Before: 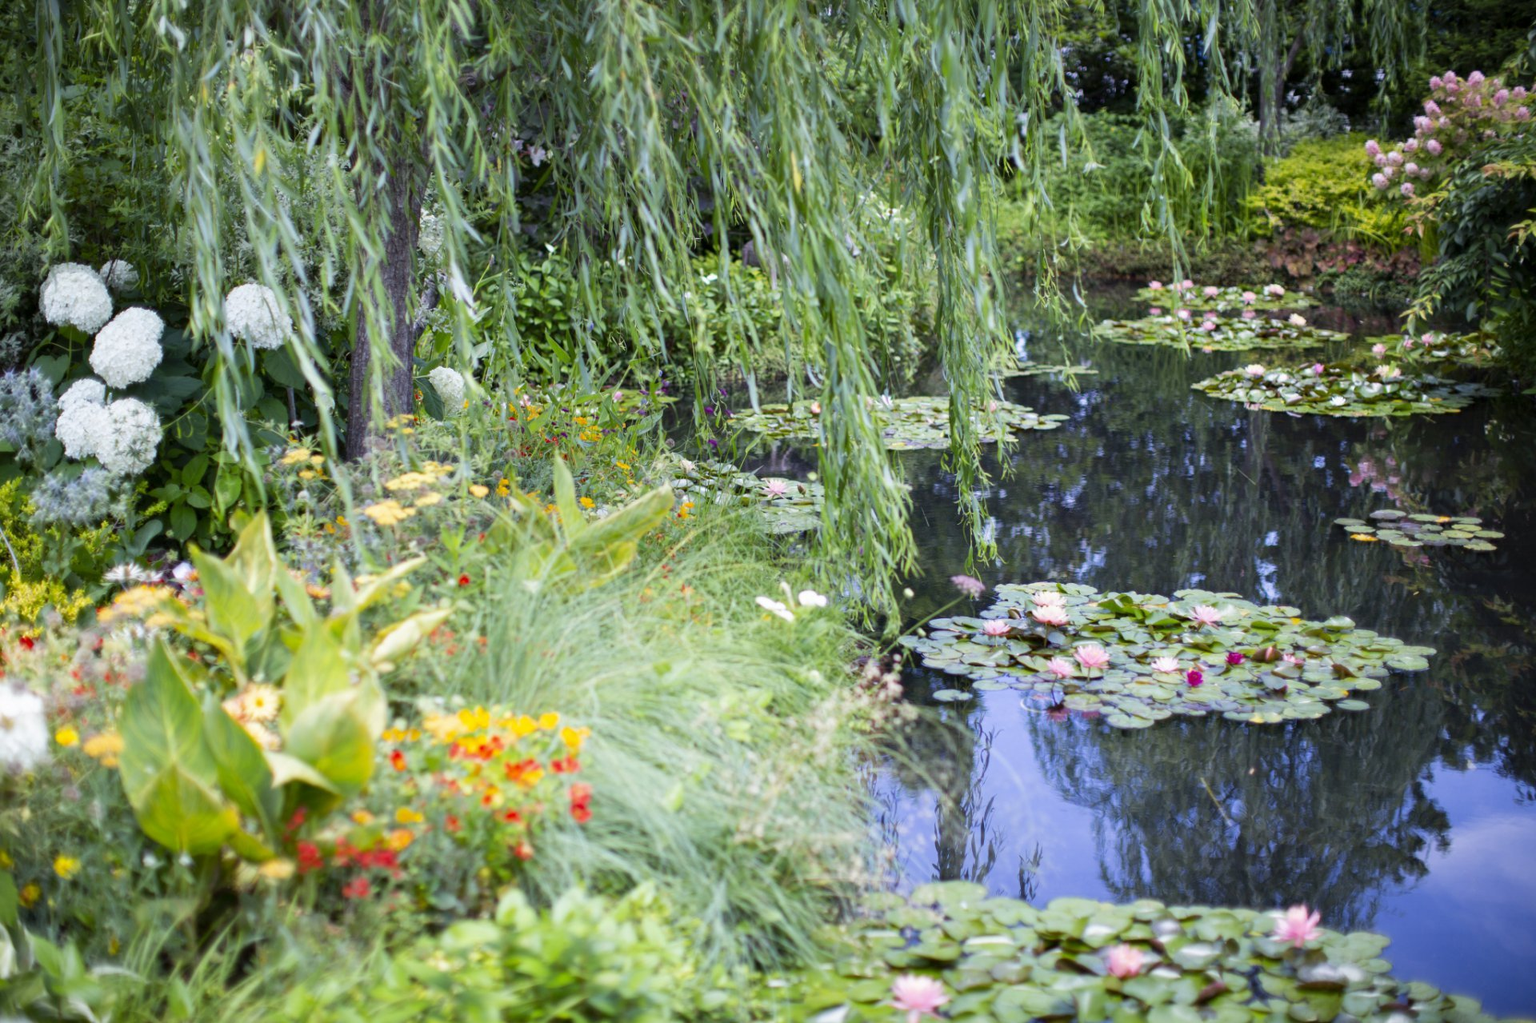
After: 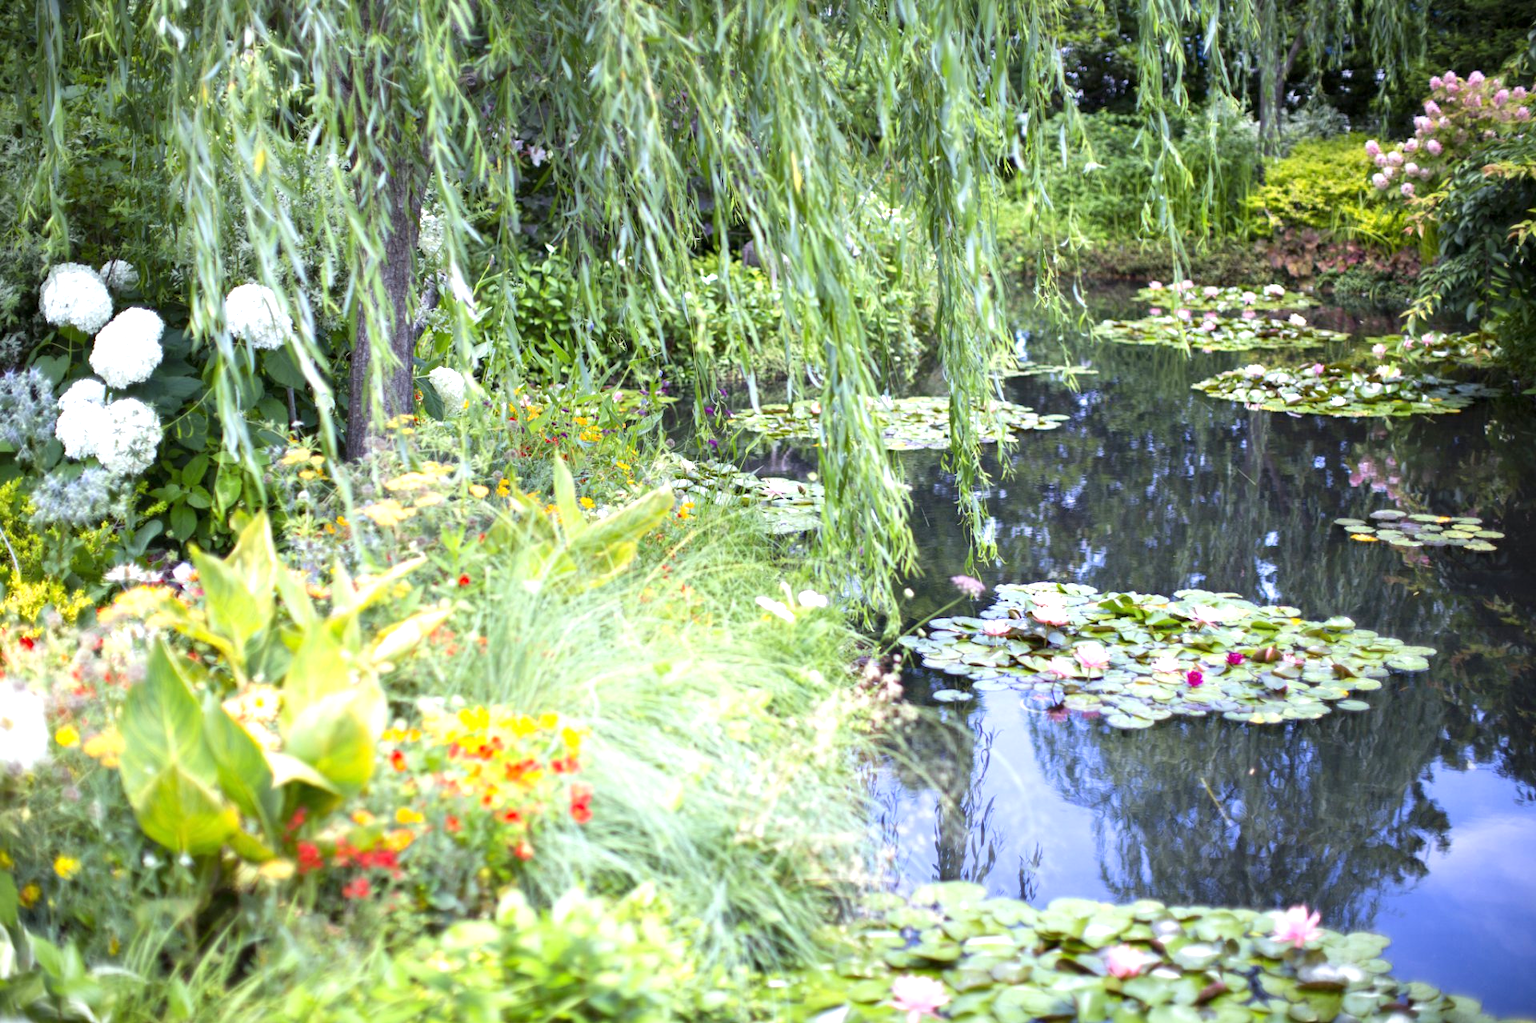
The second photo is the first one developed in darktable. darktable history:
exposure: exposure 0.783 EV, compensate highlight preservation false
